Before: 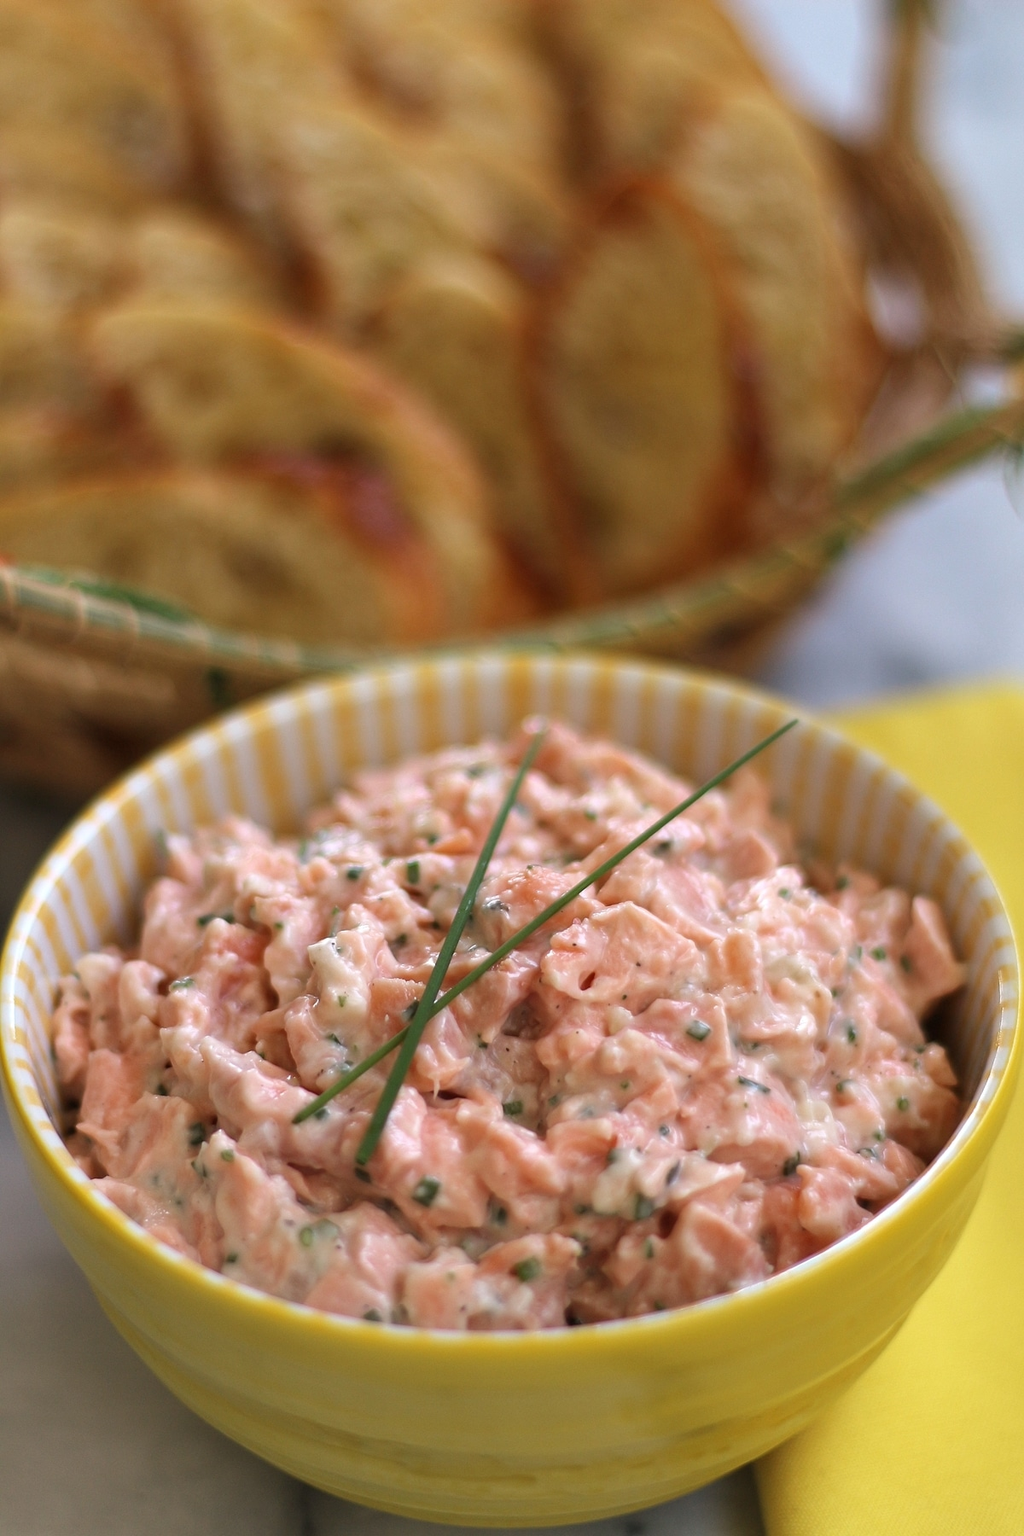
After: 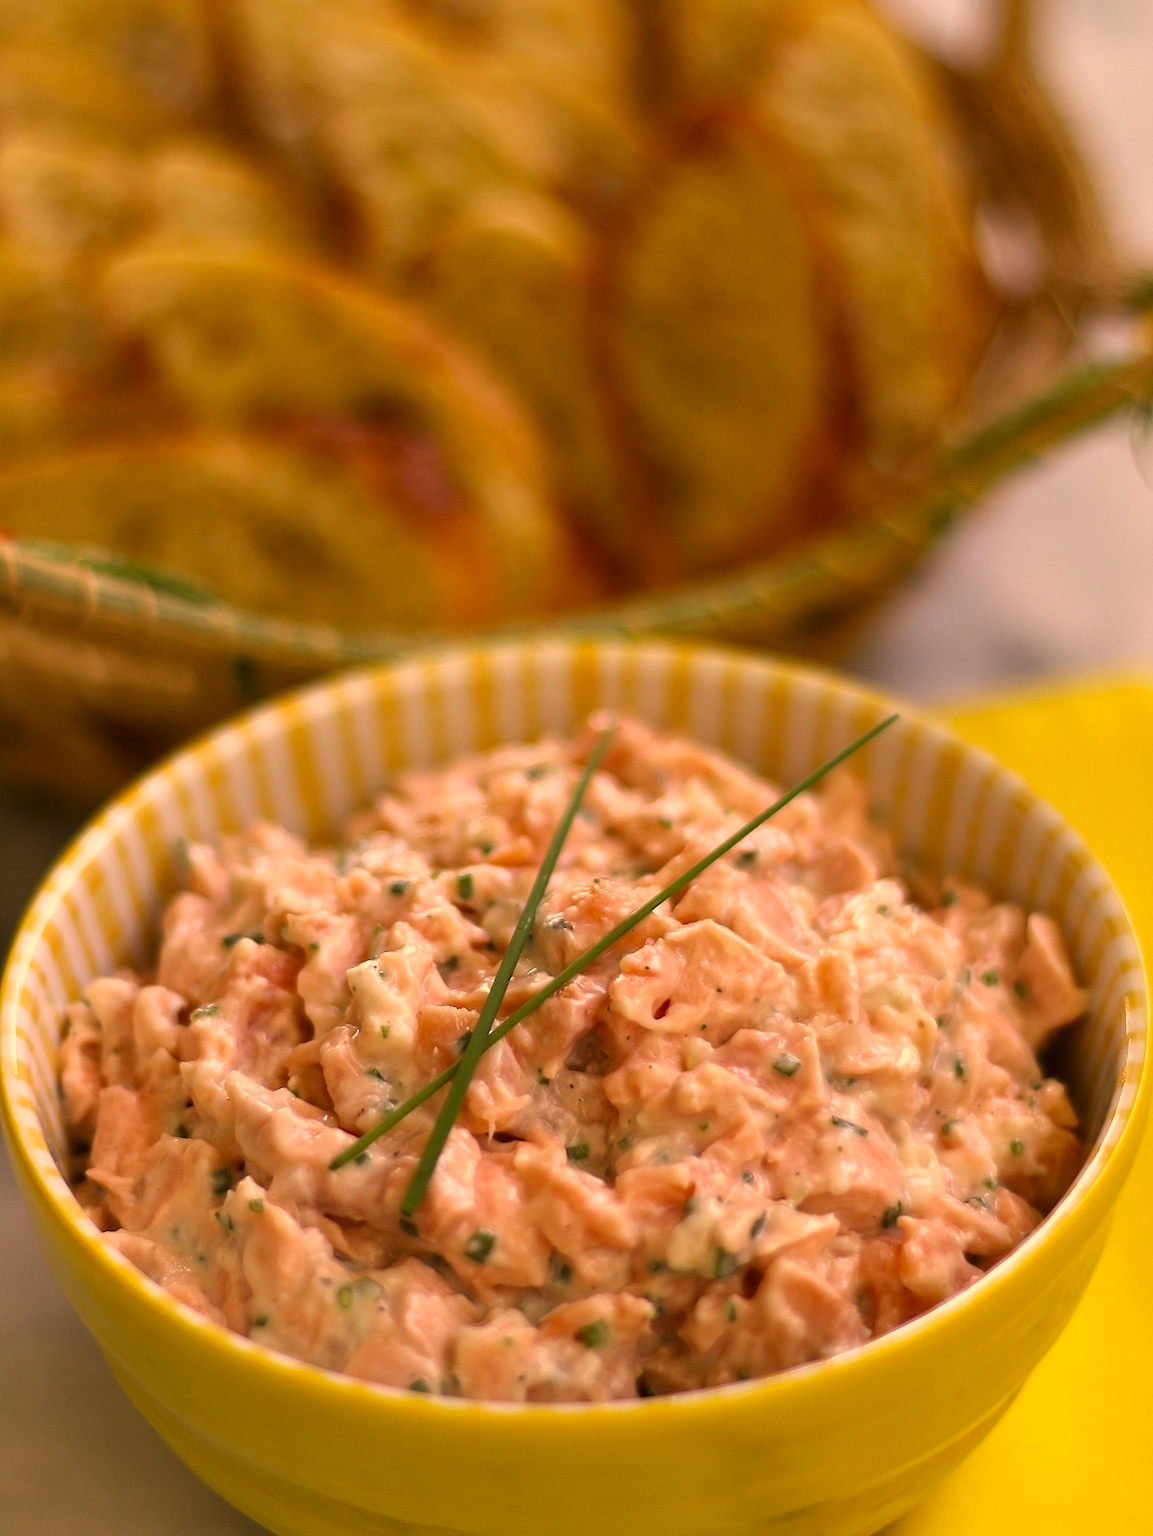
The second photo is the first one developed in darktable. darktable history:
color correction: highlights a* 17.94, highlights b* 35.39, shadows a* 1.48, shadows b* 6.42, saturation 1.01
exposure: compensate highlight preservation false
crop and rotate: top 5.609%, bottom 5.609%
